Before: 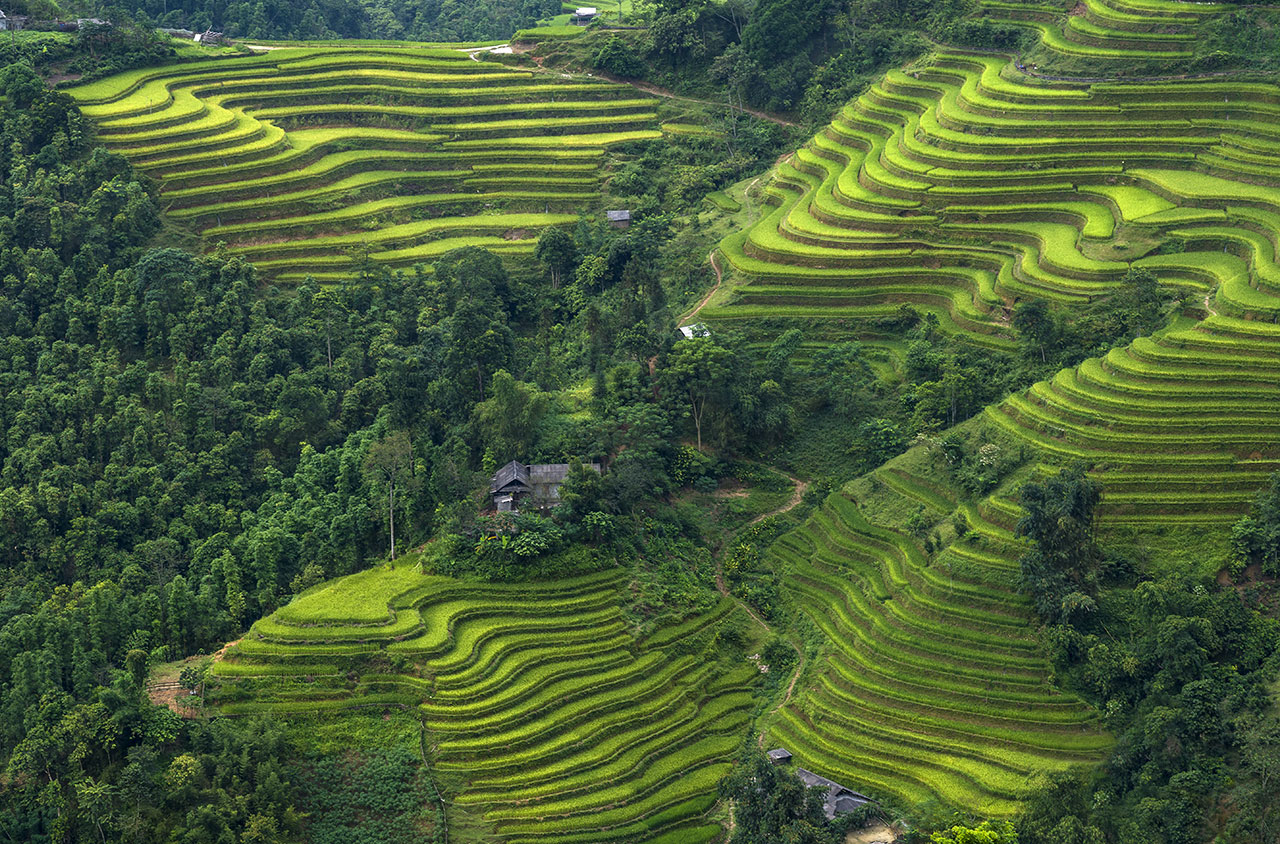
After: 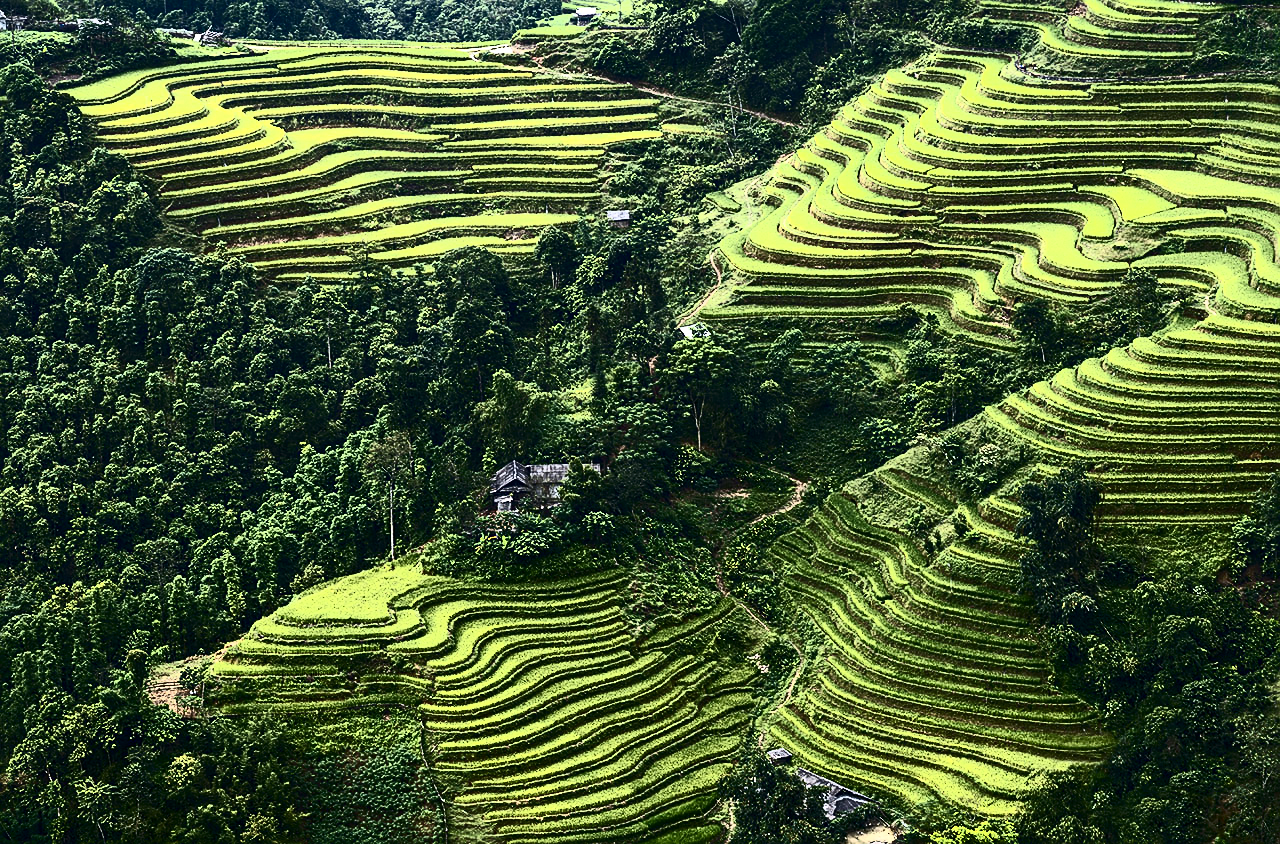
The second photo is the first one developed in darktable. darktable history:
contrast brightness saturation: contrast 0.928, brightness 0.192
sharpen: on, module defaults
